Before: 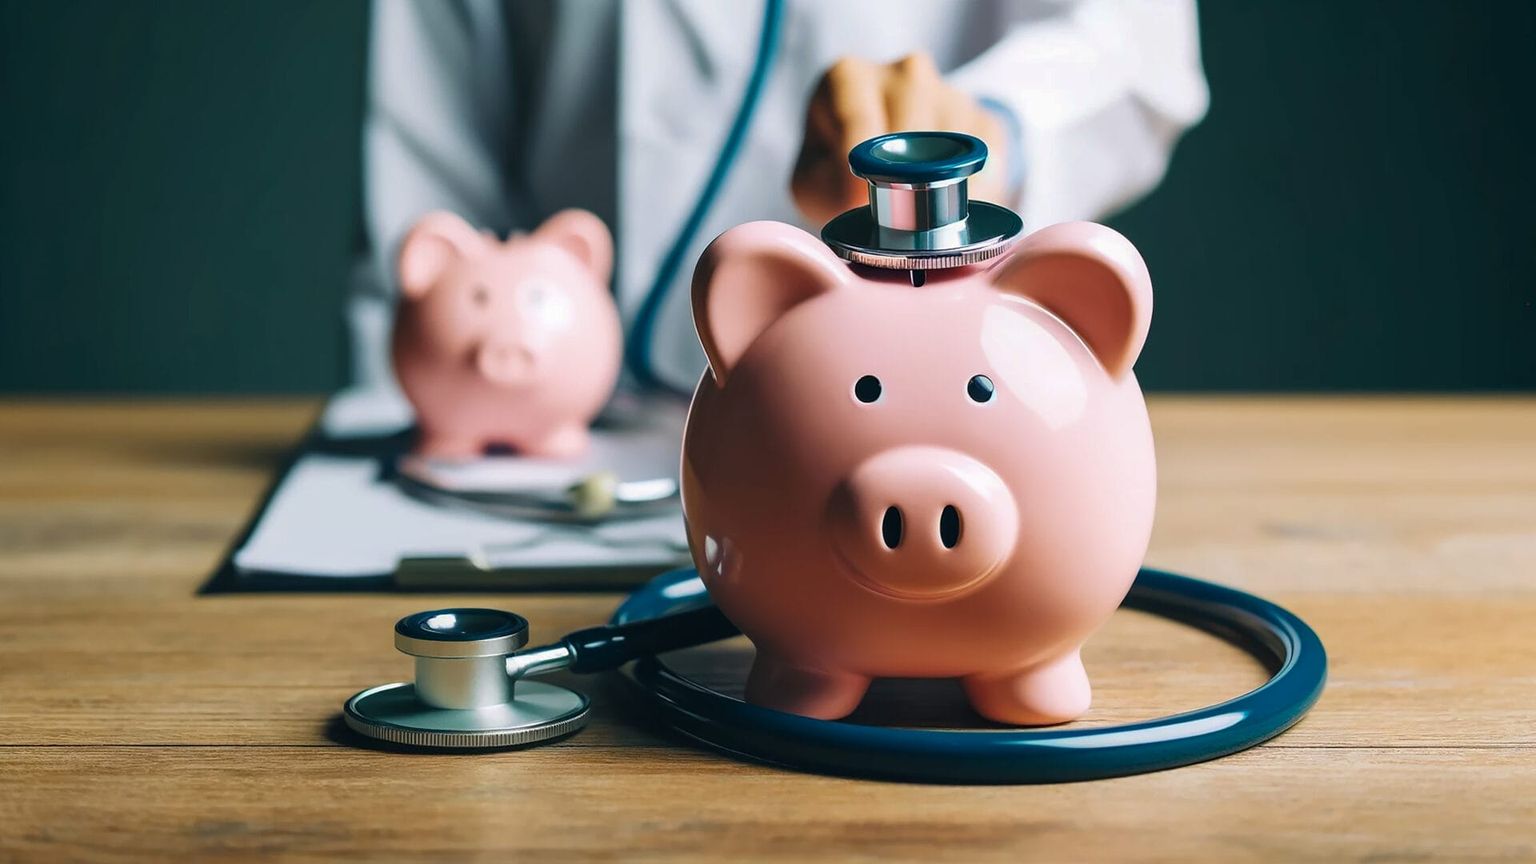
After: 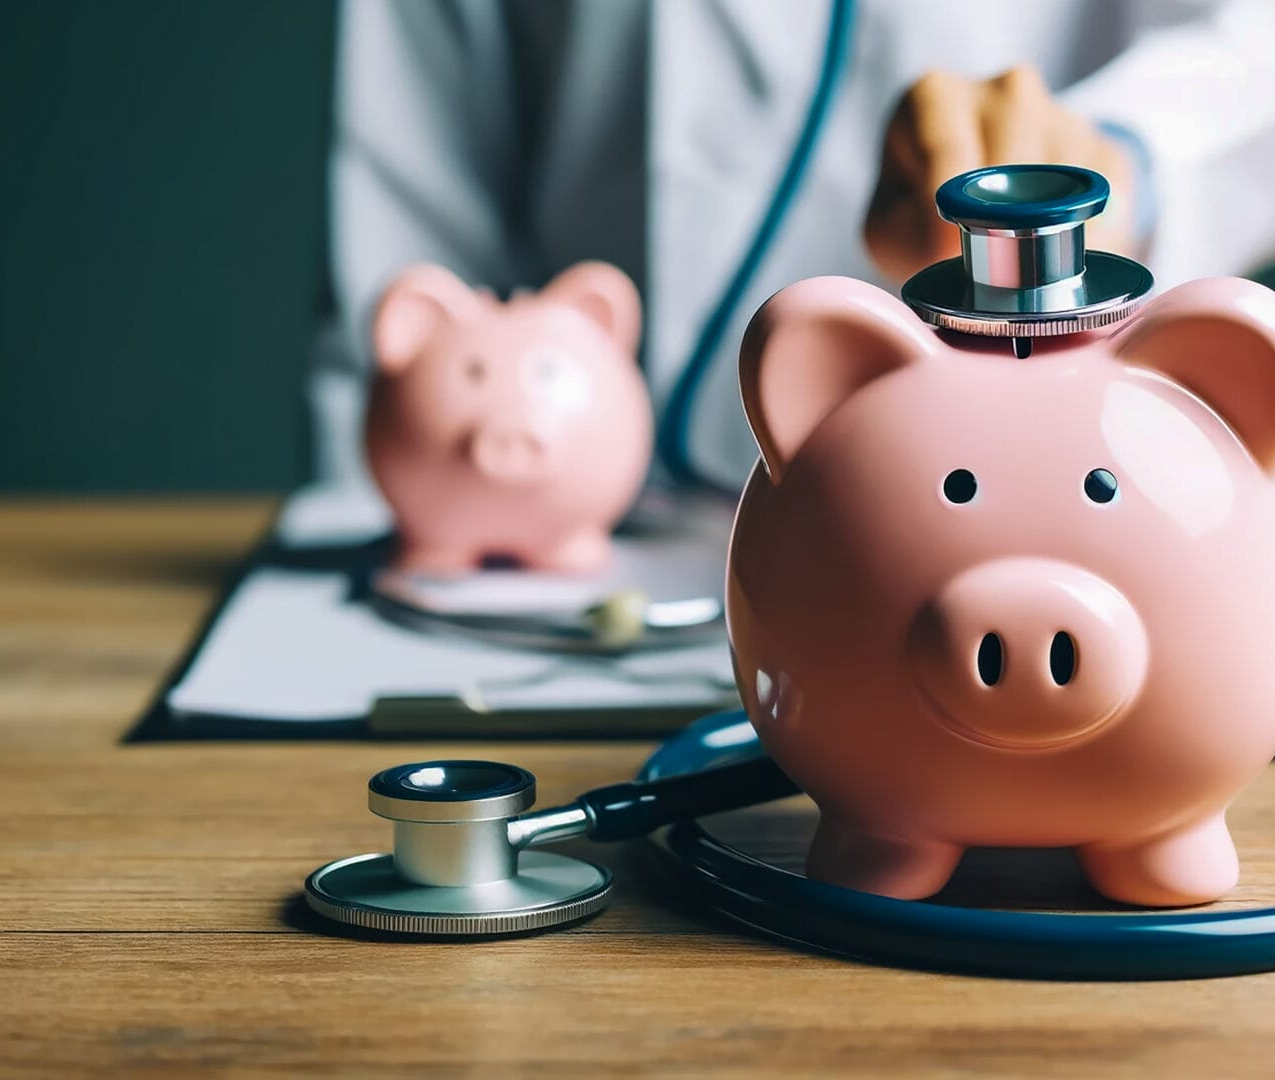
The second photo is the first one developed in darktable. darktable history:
crop and rotate: left 6.557%, right 26.993%
